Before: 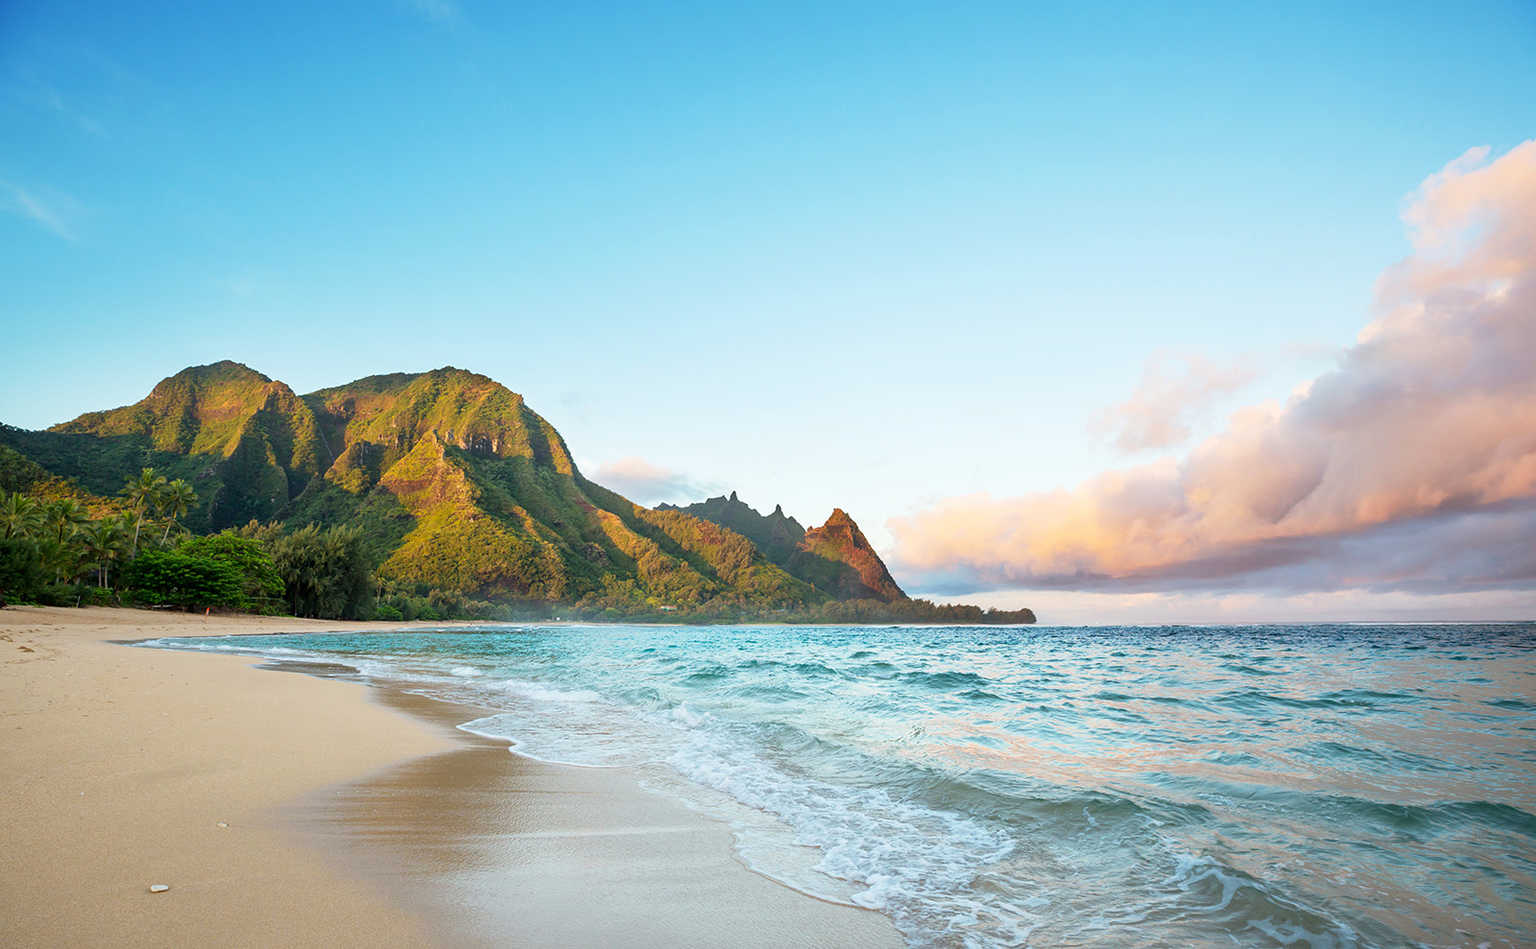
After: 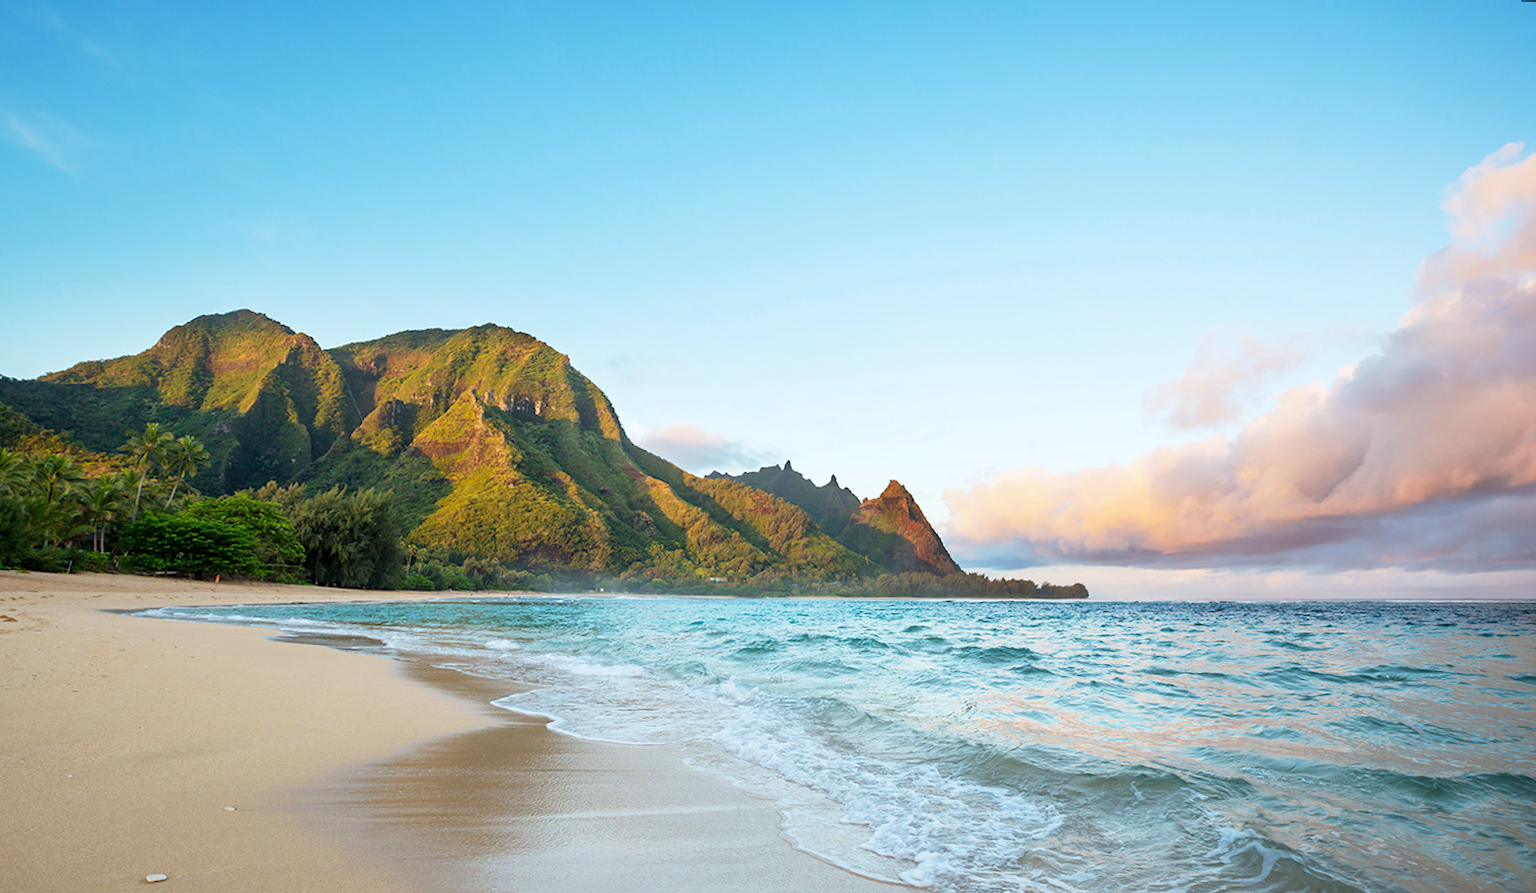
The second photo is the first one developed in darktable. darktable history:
white balance: red 0.988, blue 1.017
rotate and perspective: rotation 0.679°, lens shift (horizontal) 0.136, crop left 0.009, crop right 0.991, crop top 0.078, crop bottom 0.95
crop and rotate: angle -0.5°
